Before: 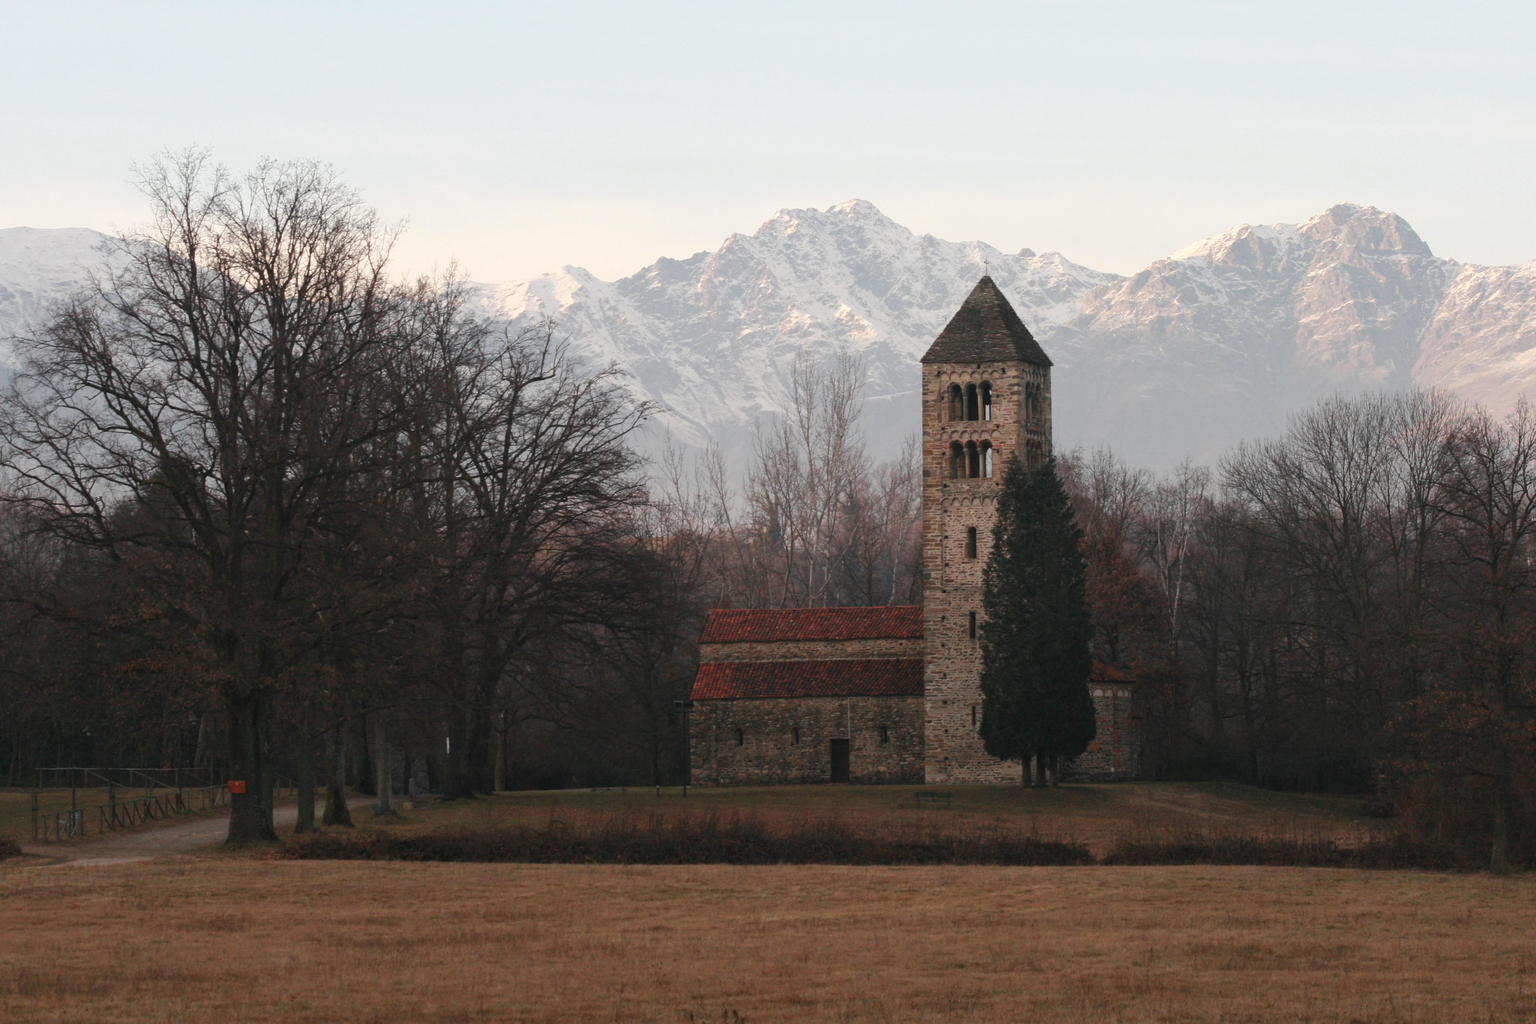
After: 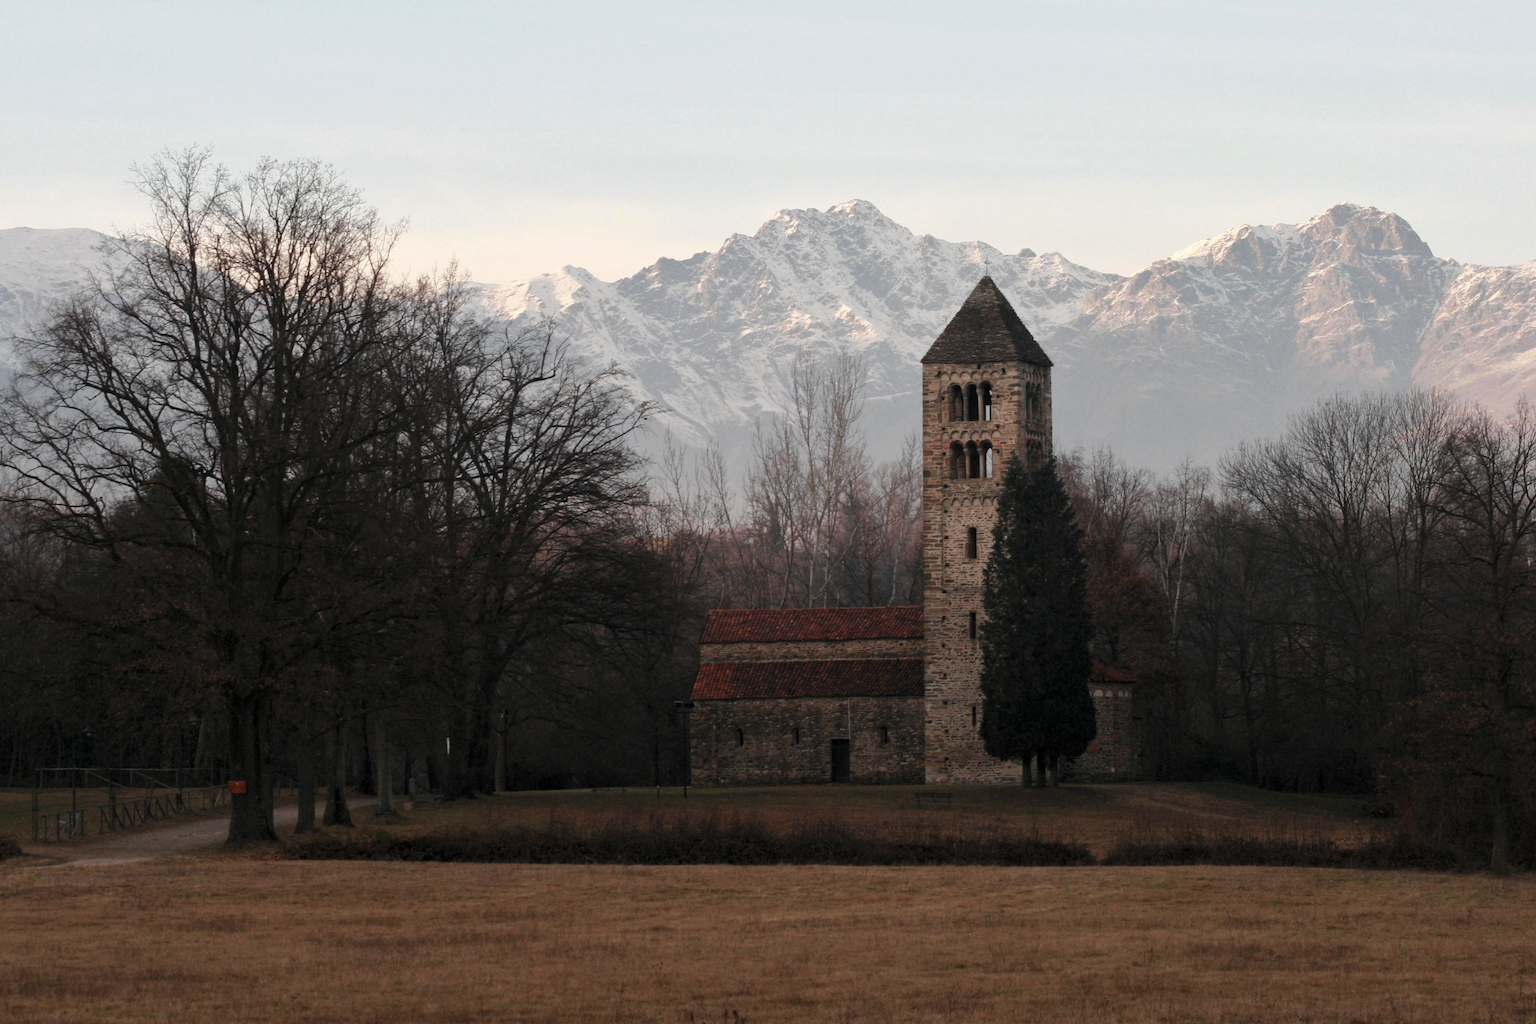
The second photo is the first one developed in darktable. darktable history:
levels: mode automatic, black 0.023%, white 99.97%, levels [0.062, 0.494, 0.925]
shadows and highlights: shadows -20, white point adjustment -2, highlights -35
